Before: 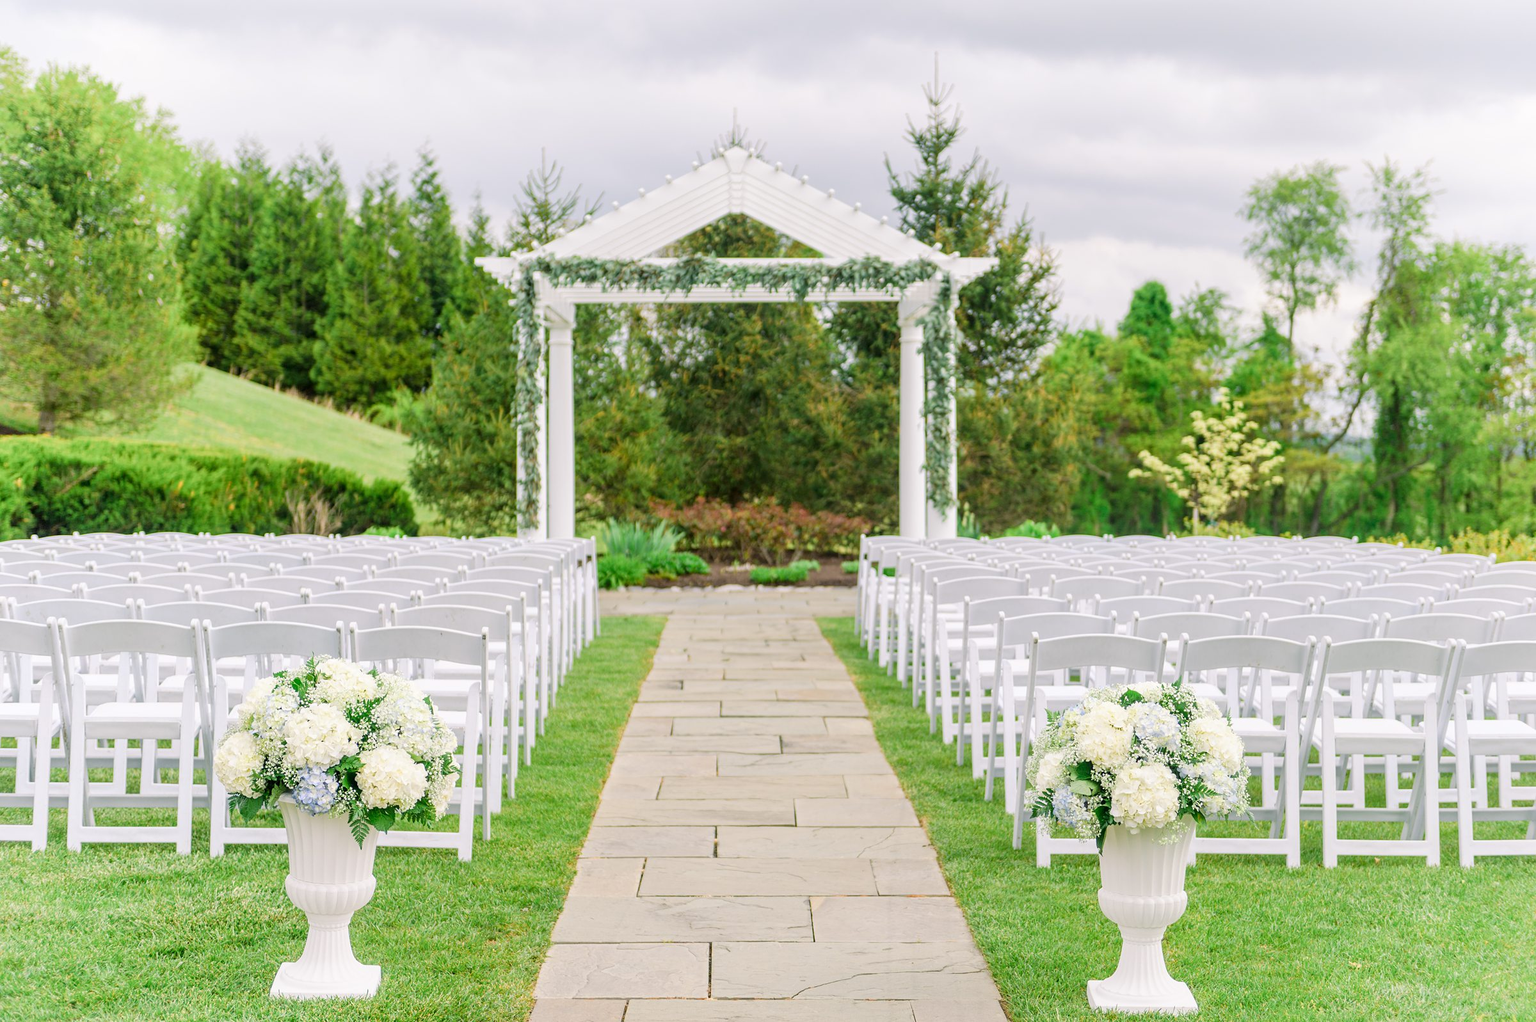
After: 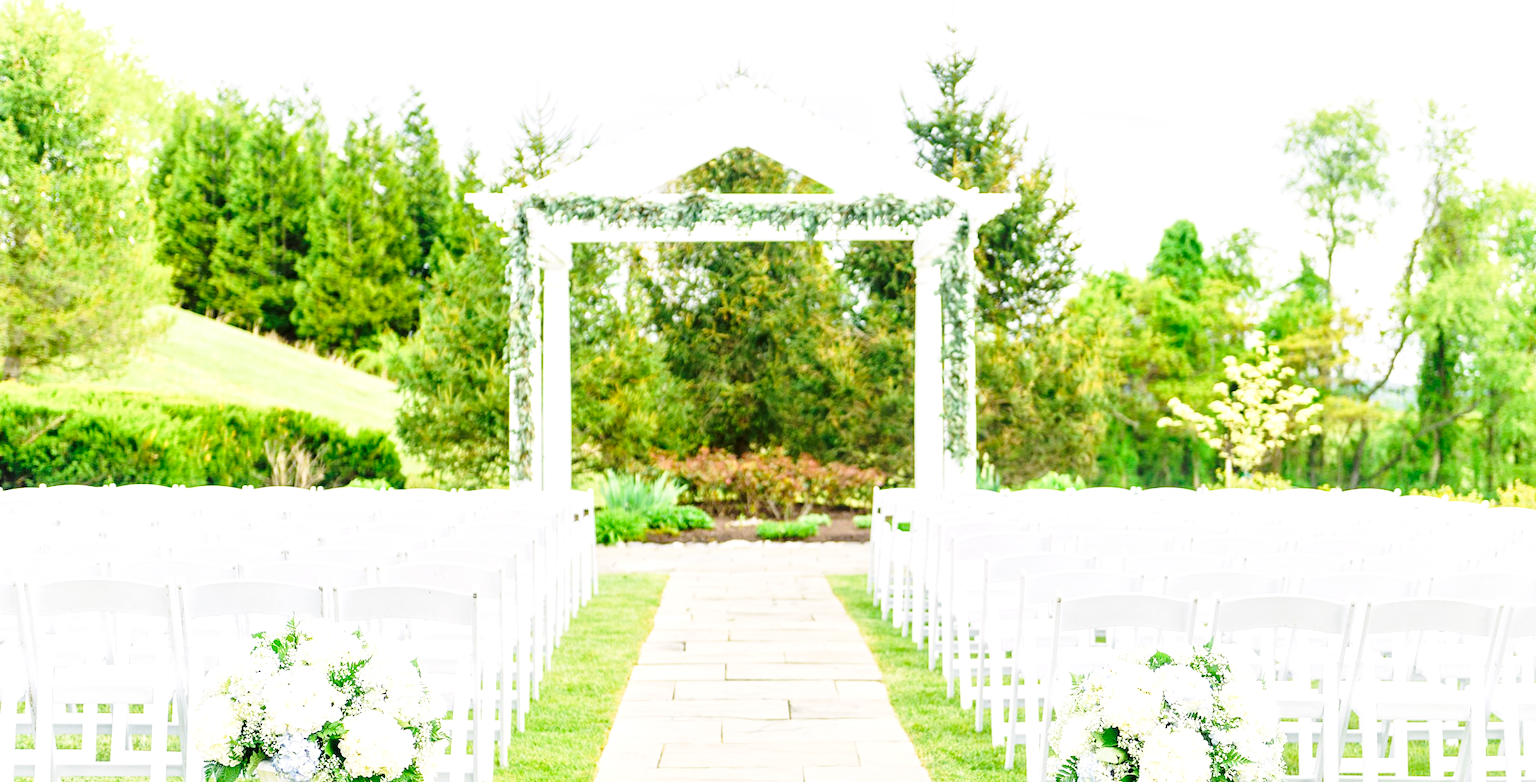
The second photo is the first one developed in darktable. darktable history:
local contrast: mode bilateral grid, contrast 20, coarseness 50, detail 120%, midtone range 0.2
contrast brightness saturation: saturation -0.07
crop: left 2.355%, top 7.367%, right 3.21%, bottom 20.273%
levels: mode automatic, levels [0, 0.499, 1]
exposure: exposure 0.562 EV, compensate highlight preservation false
color balance rgb: perceptual saturation grading › global saturation 0.976%, global vibrance 20%
base curve: curves: ch0 [(0, 0) (0.028, 0.03) (0.121, 0.232) (0.46, 0.748) (0.859, 0.968) (1, 1)], preserve colors none
